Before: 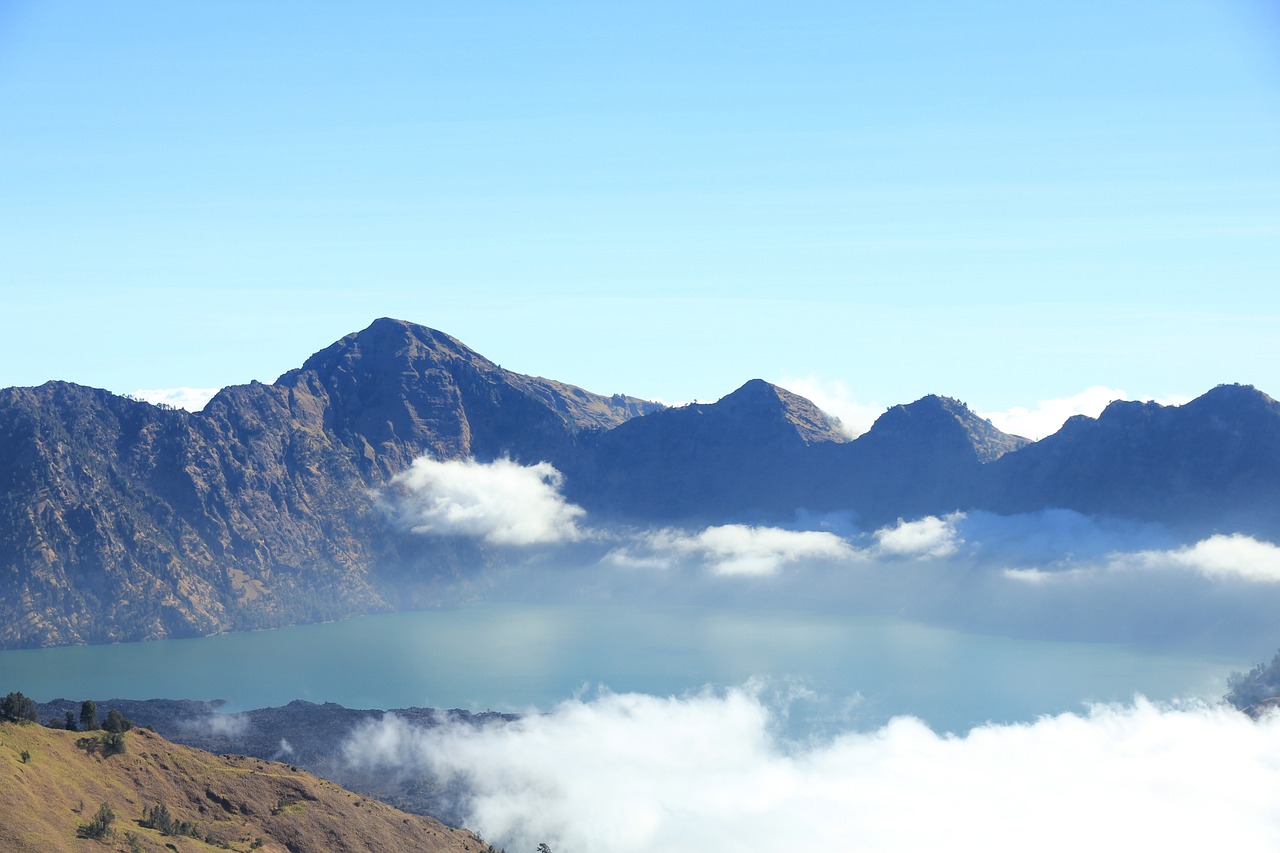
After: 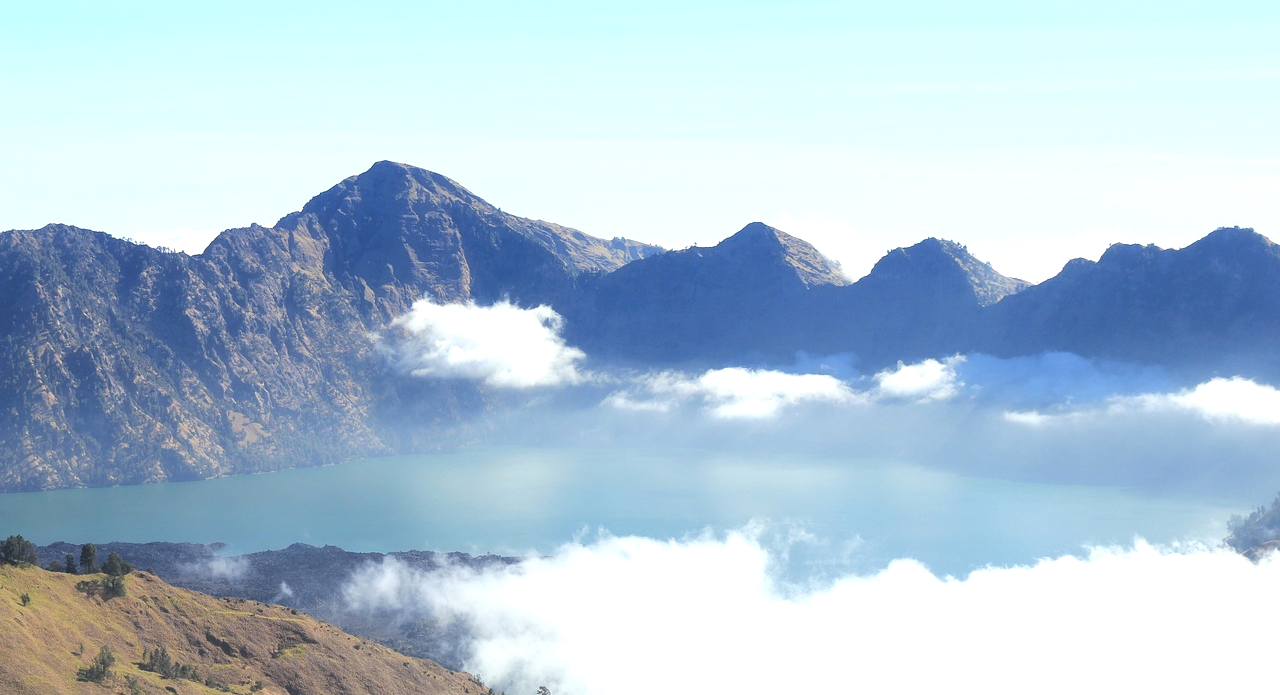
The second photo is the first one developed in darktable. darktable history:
exposure: black level correction 0, exposure 0.396 EV, compensate highlight preservation false
haze removal: strength -0.109, compatibility mode true, adaptive false
crop and rotate: top 18.415%
